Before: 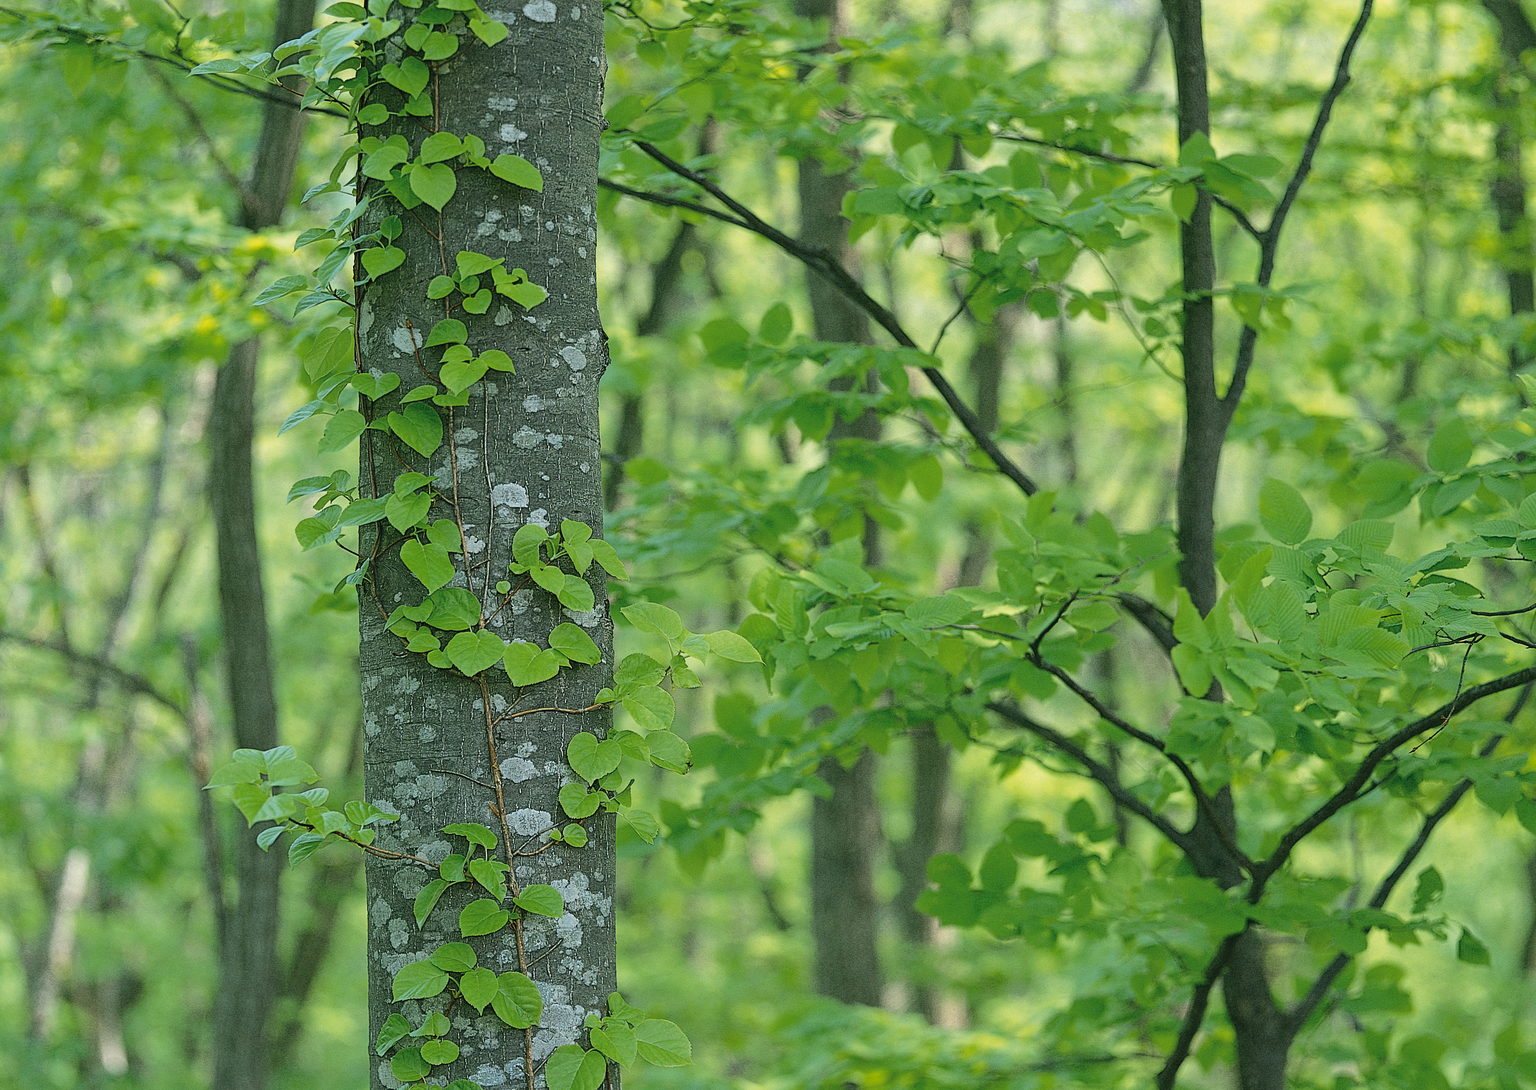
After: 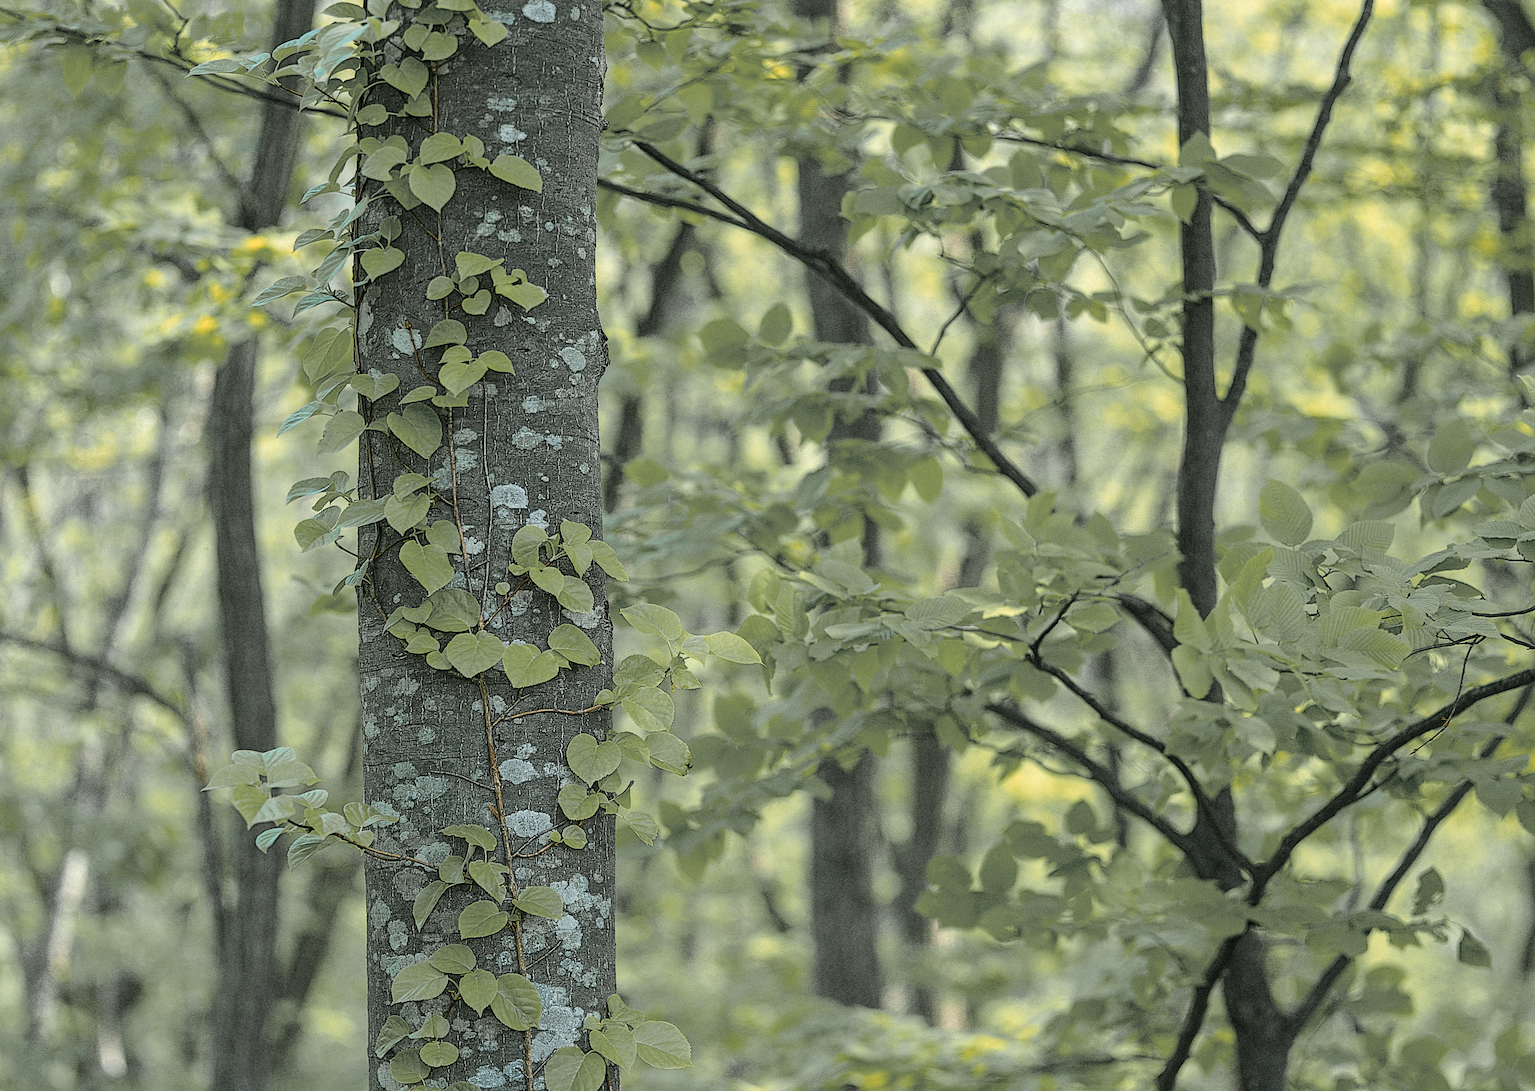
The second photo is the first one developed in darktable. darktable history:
local contrast: on, module defaults
color zones: curves: ch1 [(0.29, 0.492) (0.373, 0.185) (0.509, 0.481)]; ch2 [(0.25, 0.462) (0.749, 0.457)]
color correction: highlights b* 0.001, saturation 0.824
crop and rotate: left 0.127%, bottom 0.008%
